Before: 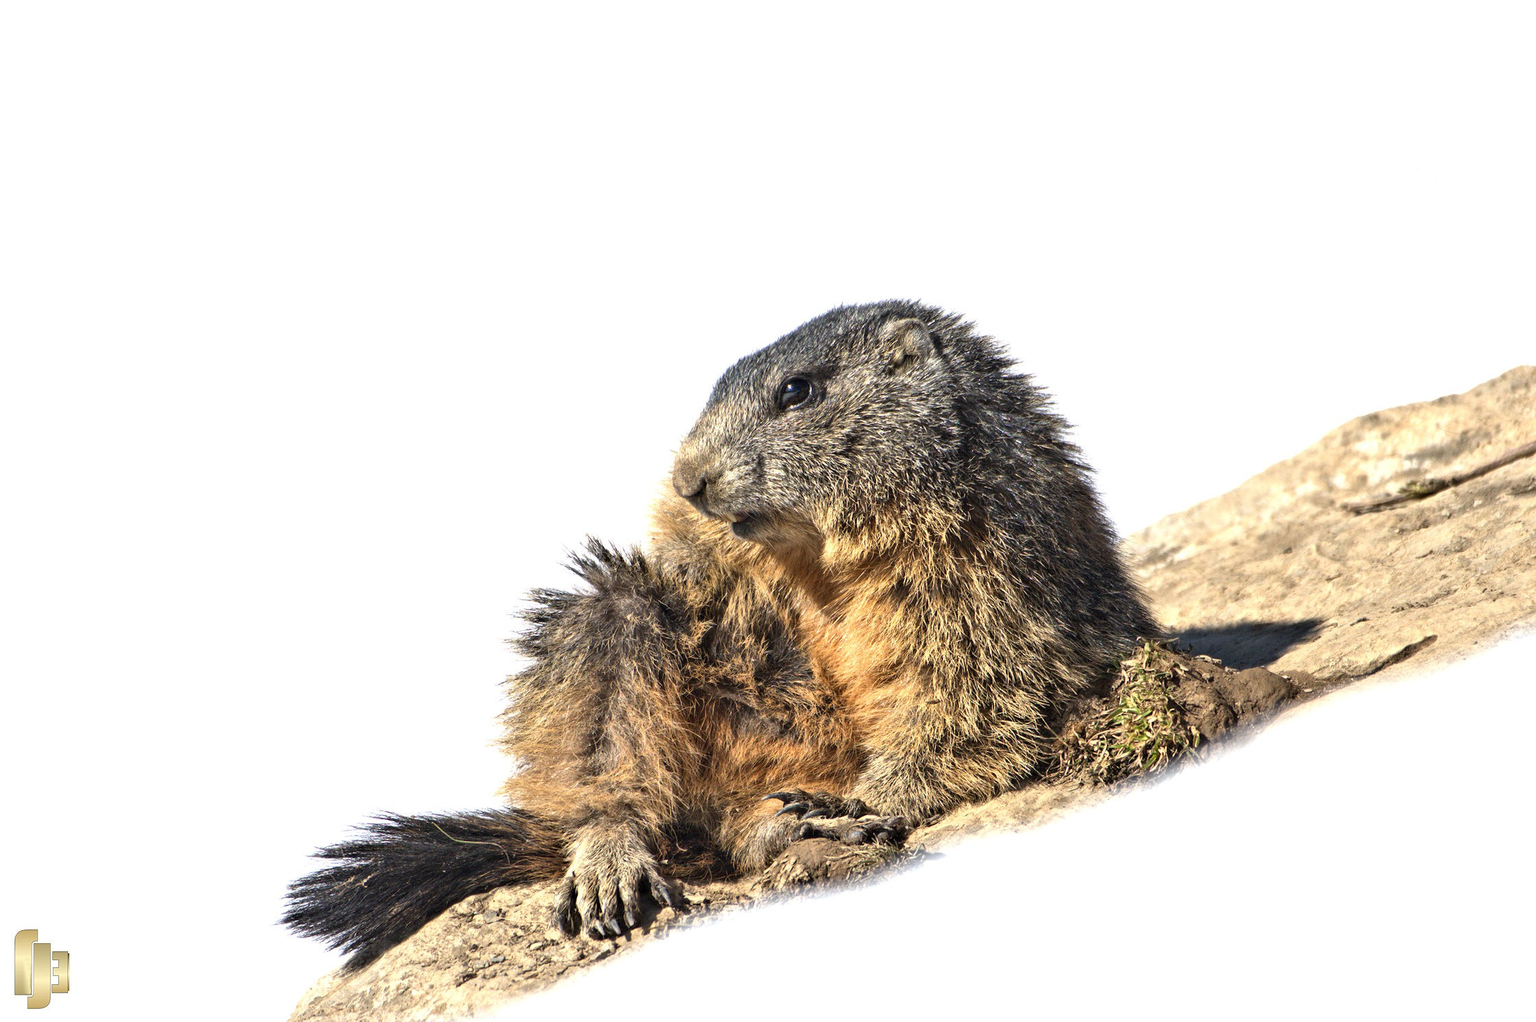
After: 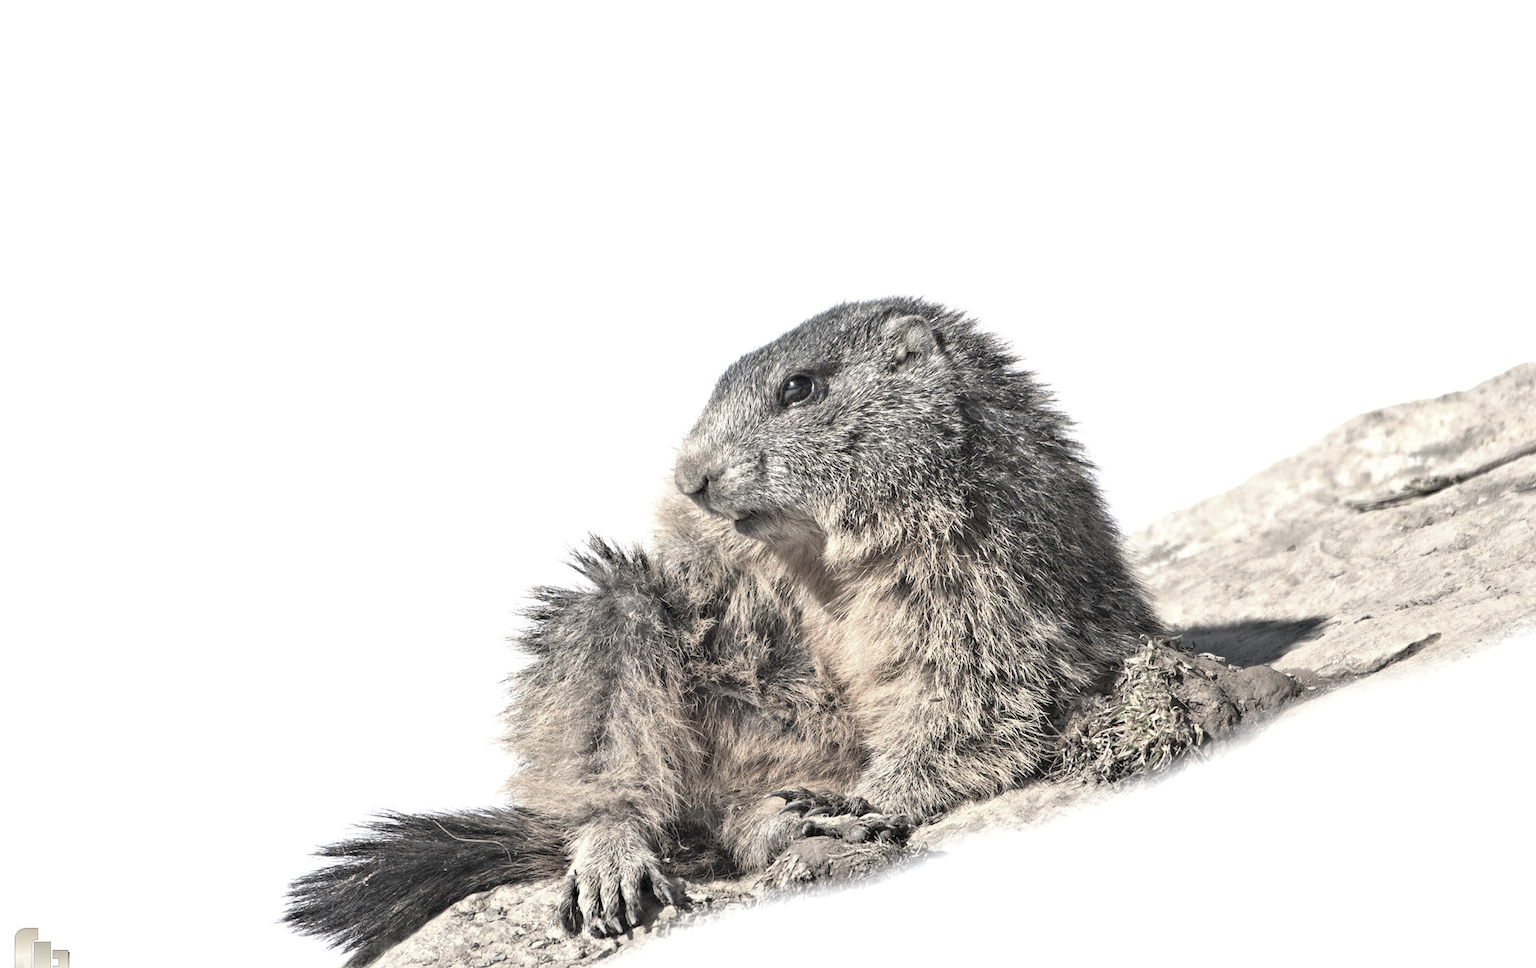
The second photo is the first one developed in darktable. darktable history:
color correction: saturation 0.57
contrast brightness saturation: brightness 0.18, saturation -0.5
haze removal: compatibility mode true, adaptive false
crop: top 0.448%, right 0.264%, bottom 5.045%
